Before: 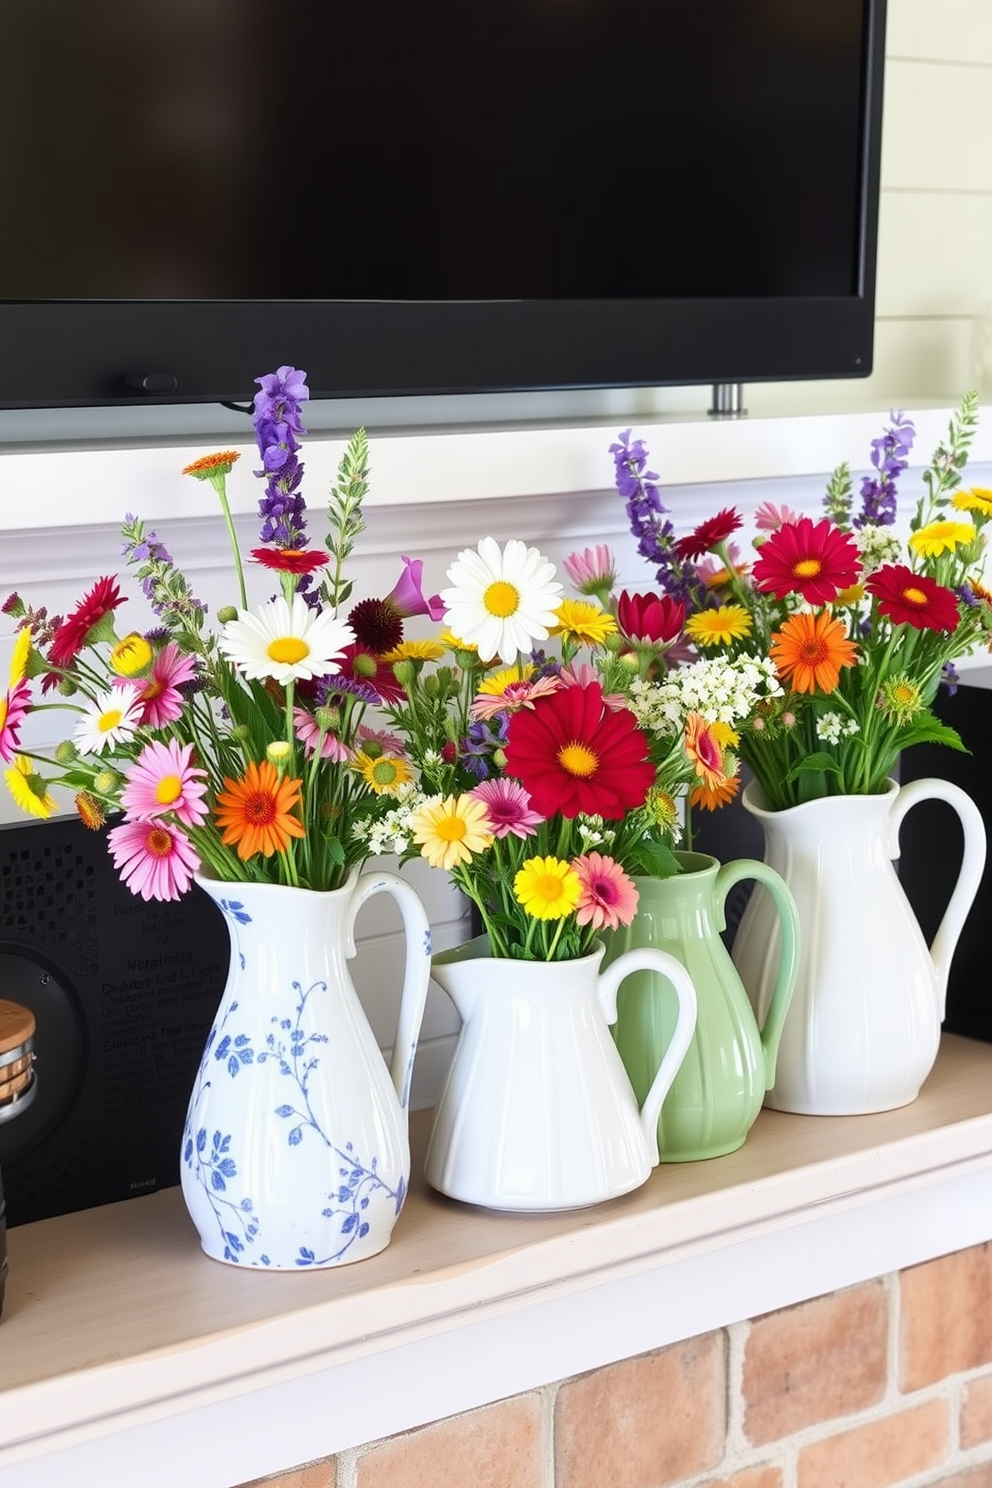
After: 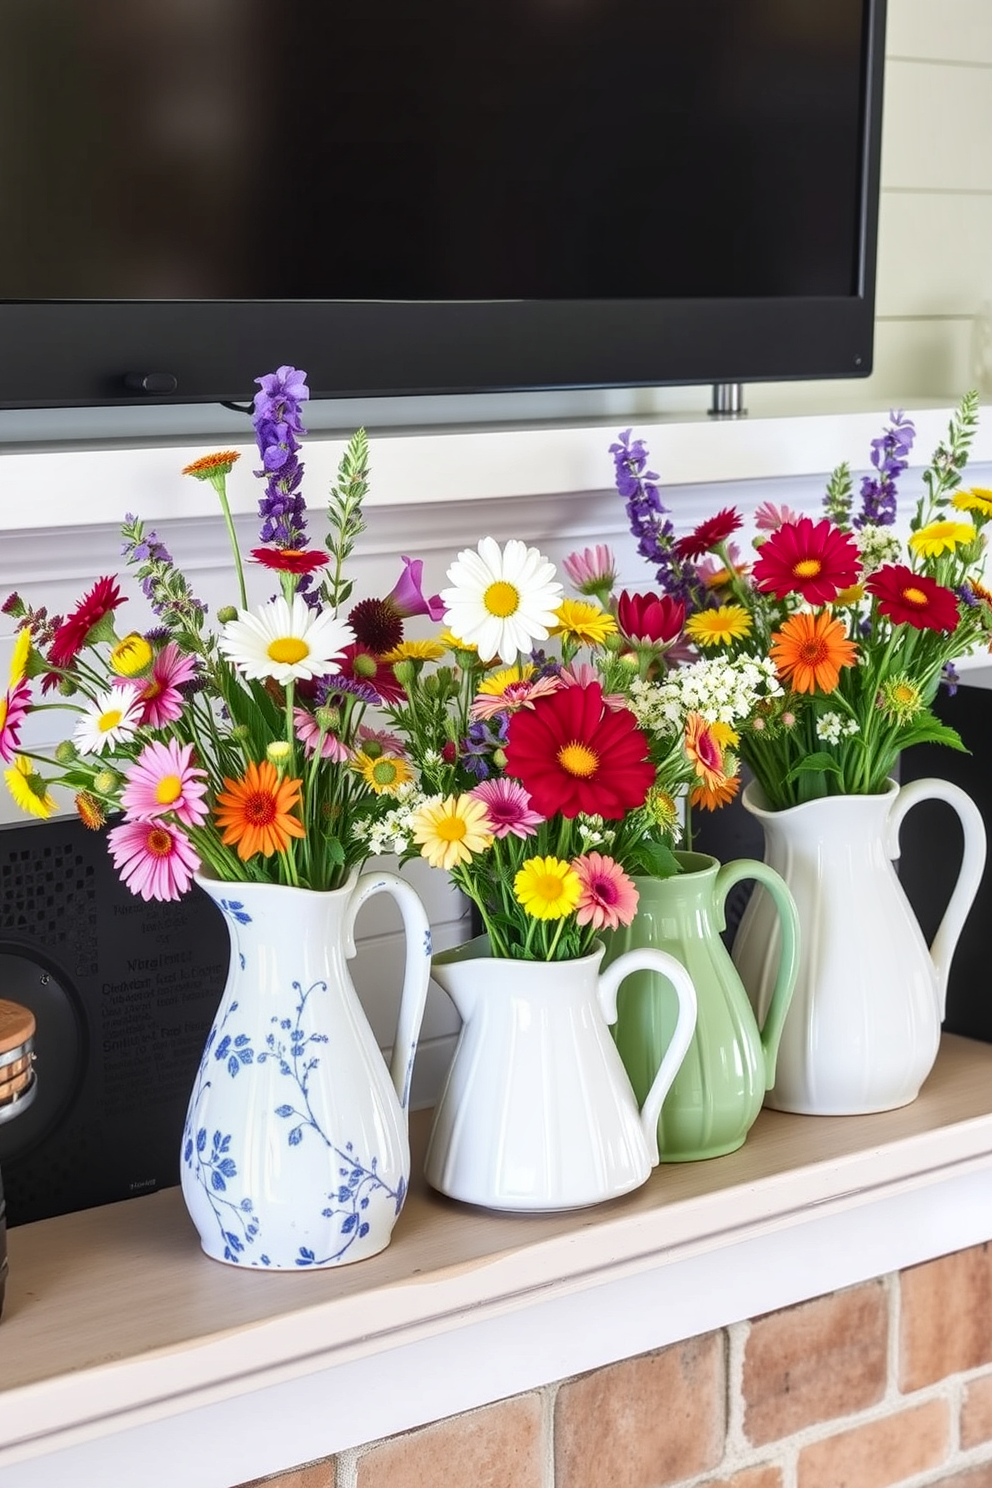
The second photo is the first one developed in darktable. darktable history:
shadows and highlights: shadows 31.9, highlights -33.15, soften with gaussian
local contrast: on, module defaults
